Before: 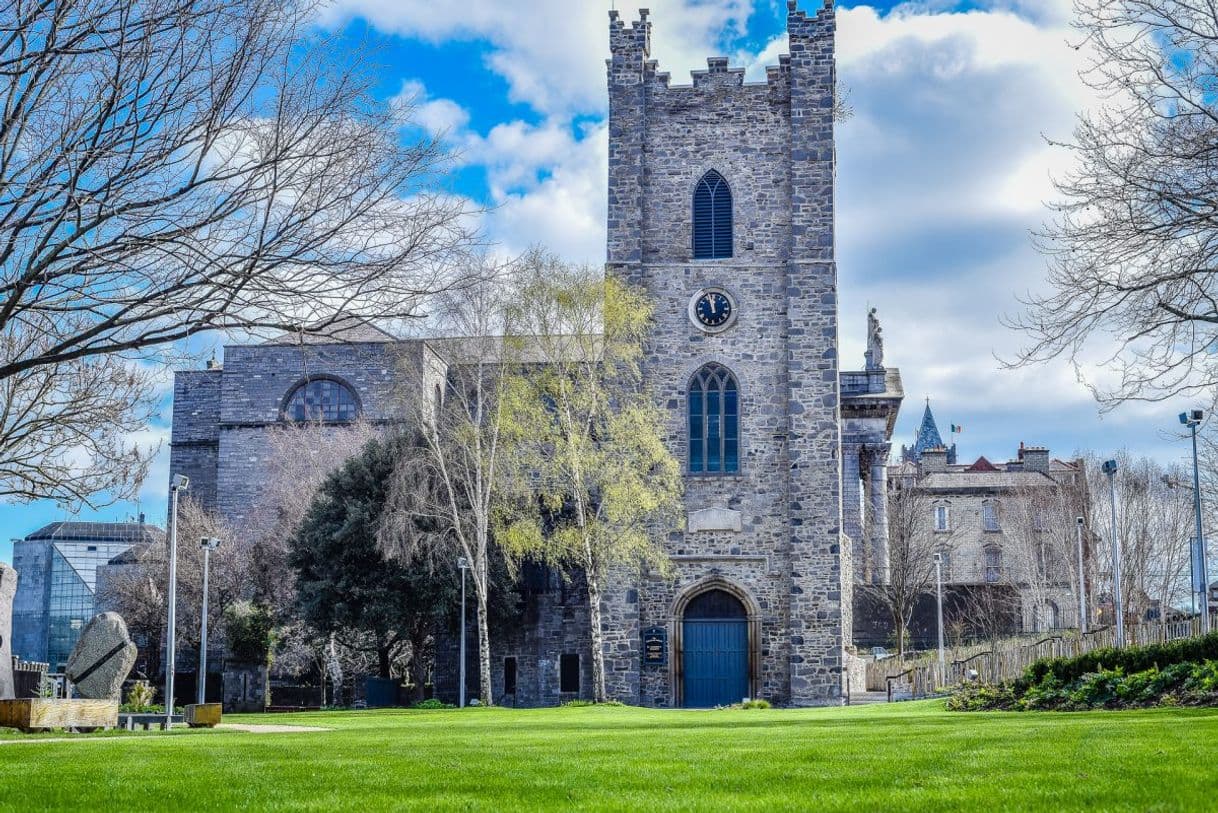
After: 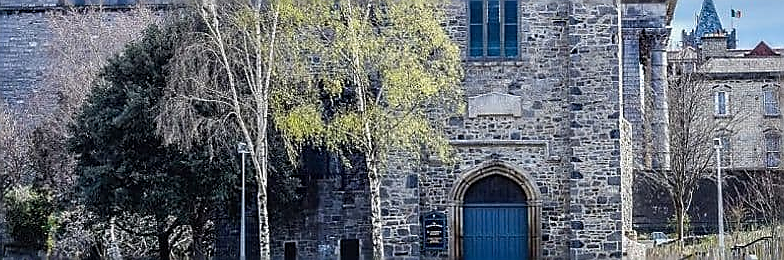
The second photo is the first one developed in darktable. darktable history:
sharpen: radius 1.4, amount 1.25, threshold 0.7
crop: left 18.091%, top 51.13%, right 17.525%, bottom 16.85%
